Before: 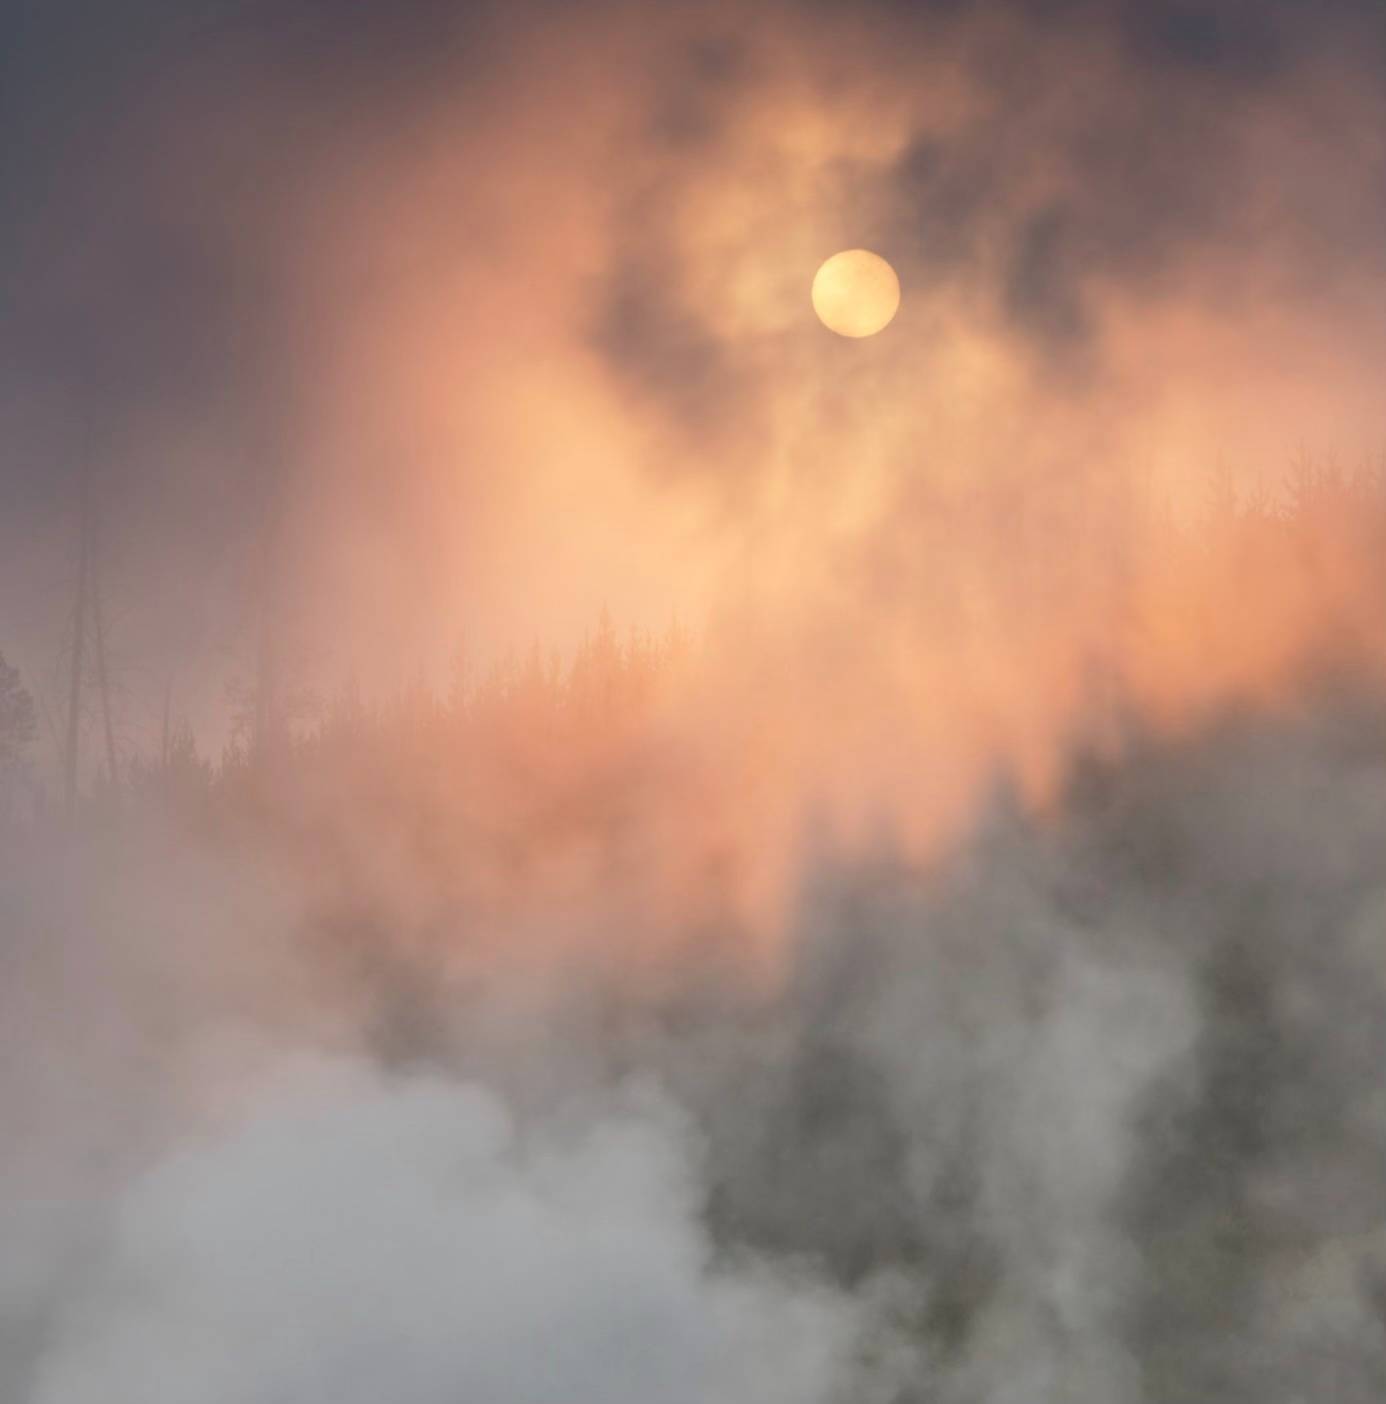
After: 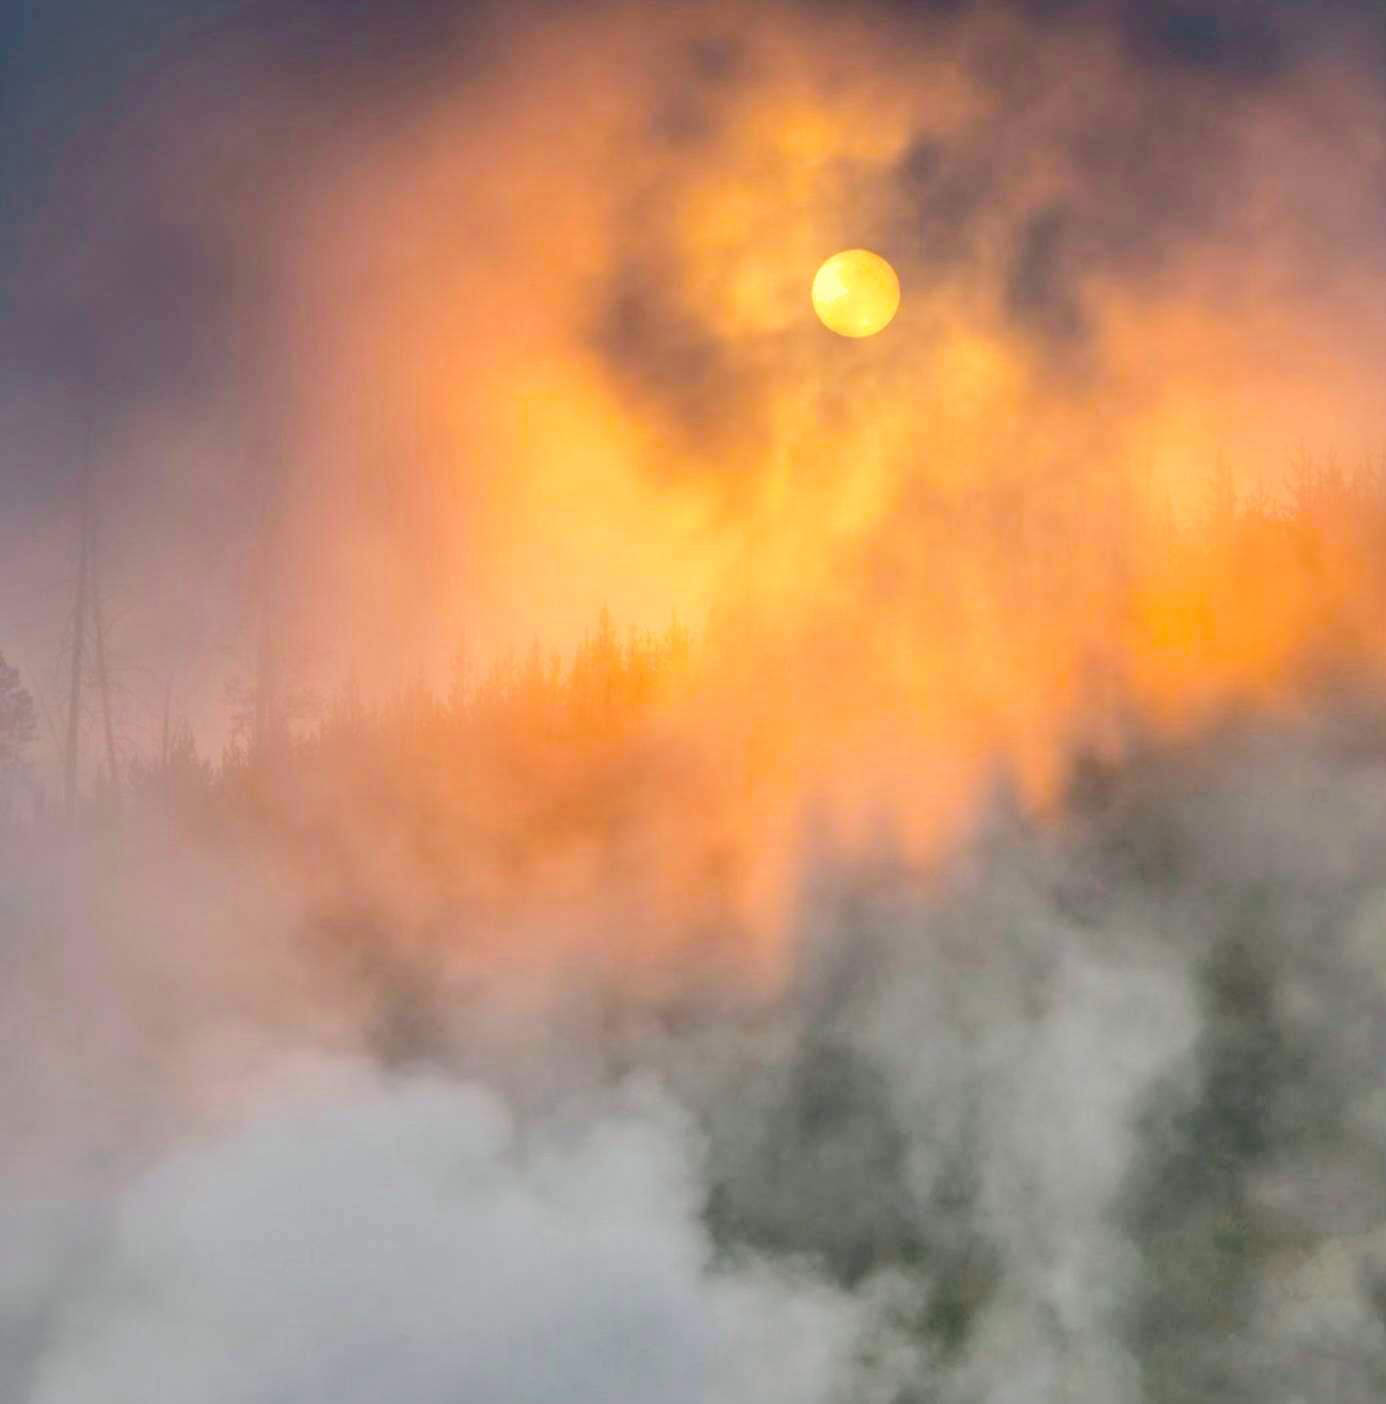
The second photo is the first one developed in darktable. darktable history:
color balance rgb: shadows lift › luminance -7.693%, shadows lift › chroma 2.39%, shadows lift › hue 200.55°, global offset › luminance -0.848%, linear chroma grading › global chroma 9.063%, perceptual saturation grading › global saturation 40.639%, perceptual brilliance grading › highlights 17.218%, perceptual brilliance grading › mid-tones 31.073%, perceptual brilliance grading › shadows -31.447%, global vibrance 20%
shadows and highlights: shadows color adjustment 97.67%, soften with gaussian
tone curve: curves: ch0 [(0, 0) (0.07, 0.052) (0.23, 0.254) (0.486, 0.53) (0.822, 0.825) (0.994, 0.955)]; ch1 [(0, 0) (0.226, 0.261) (0.379, 0.442) (0.469, 0.472) (0.495, 0.495) (0.514, 0.504) (0.561, 0.568) (0.59, 0.612) (1, 1)]; ch2 [(0, 0) (0.269, 0.299) (0.459, 0.441) (0.498, 0.499) (0.523, 0.52) (0.586, 0.569) (0.635, 0.617) (0.659, 0.681) (0.718, 0.764) (1, 1)], preserve colors none
